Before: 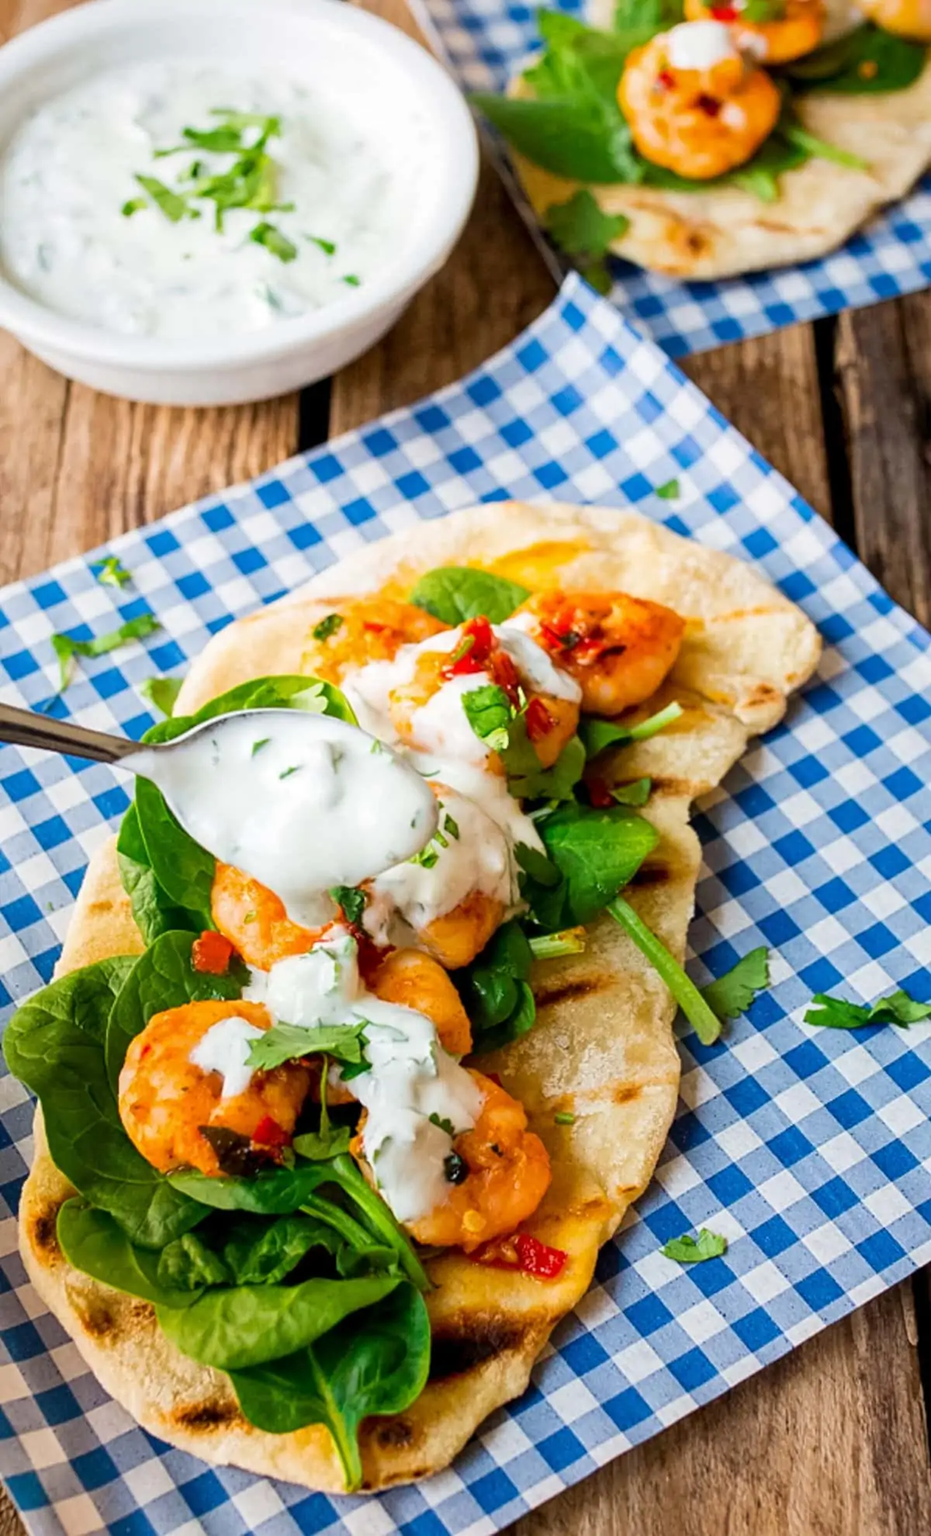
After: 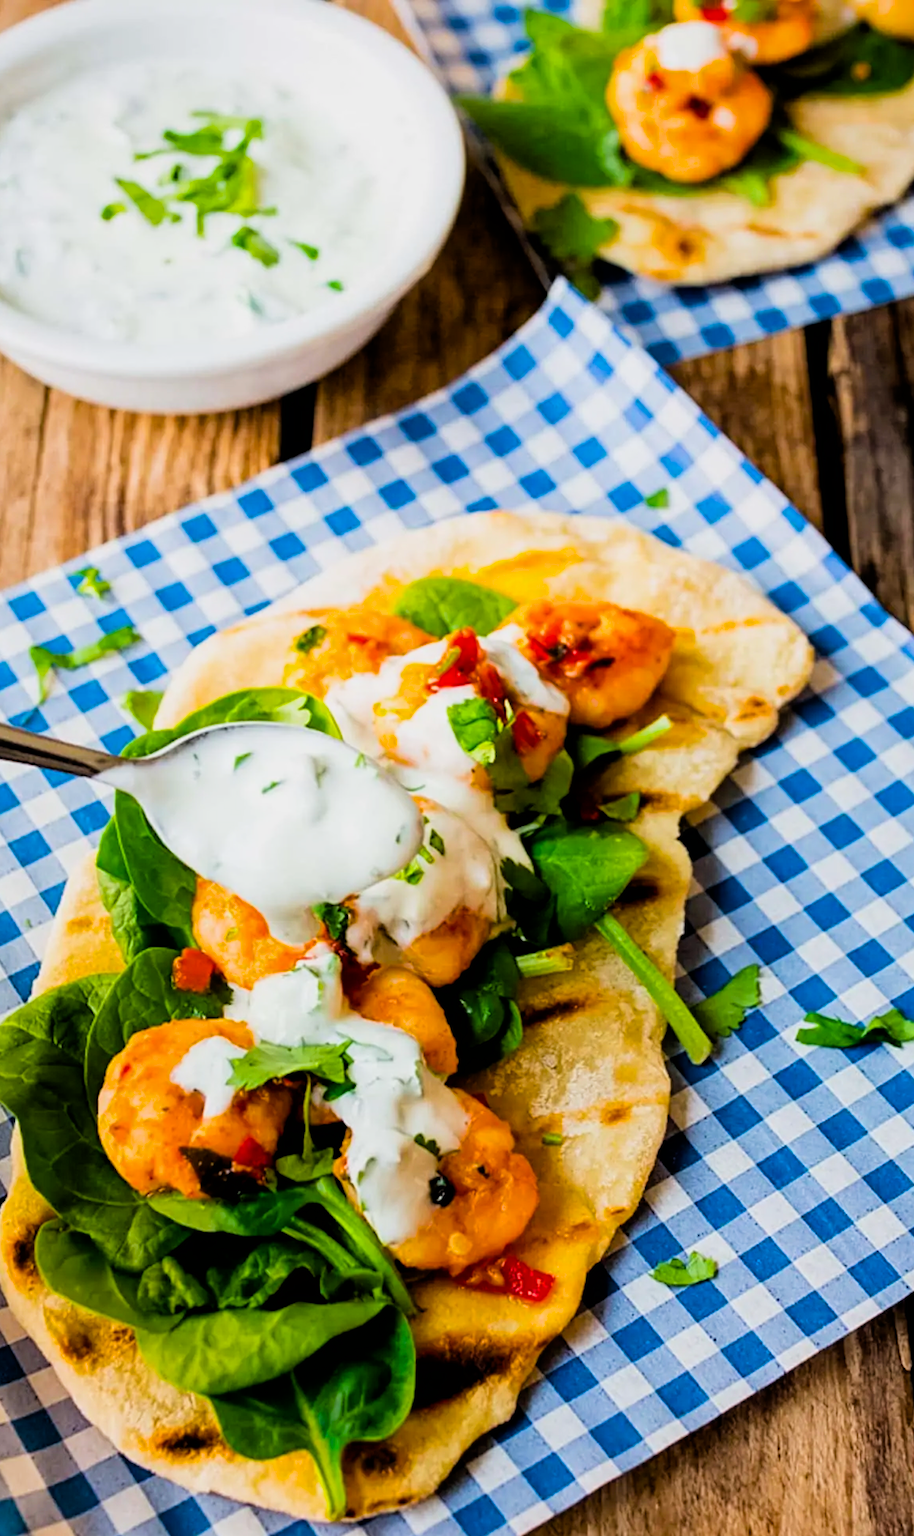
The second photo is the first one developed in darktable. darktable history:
color balance rgb: perceptual saturation grading › global saturation 19.672%, global vibrance 24.967%
color zones: curves: ch1 [(0, 0.513) (0.143, 0.524) (0.286, 0.511) (0.429, 0.506) (0.571, 0.503) (0.714, 0.503) (0.857, 0.508) (1, 0.513)]
filmic rgb: black relative exposure -5.02 EV, white relative exposure 3.2 EV, hardness 3.43, contrast 1.195, highlights saturation mix -49.46%
crop and rotate: left 2.498%, right 1.01%, bottom 1.792%
